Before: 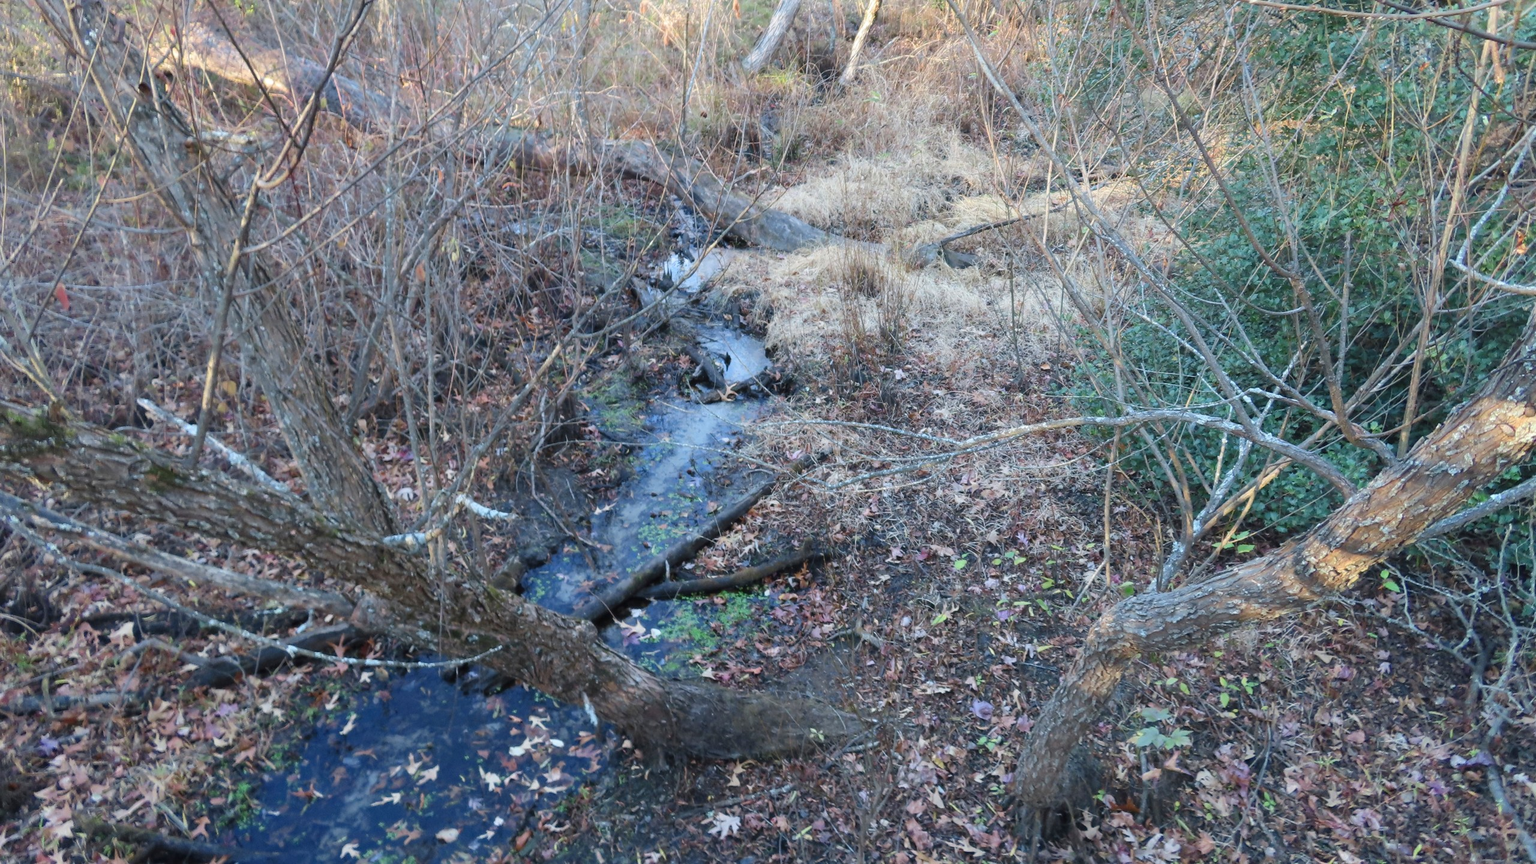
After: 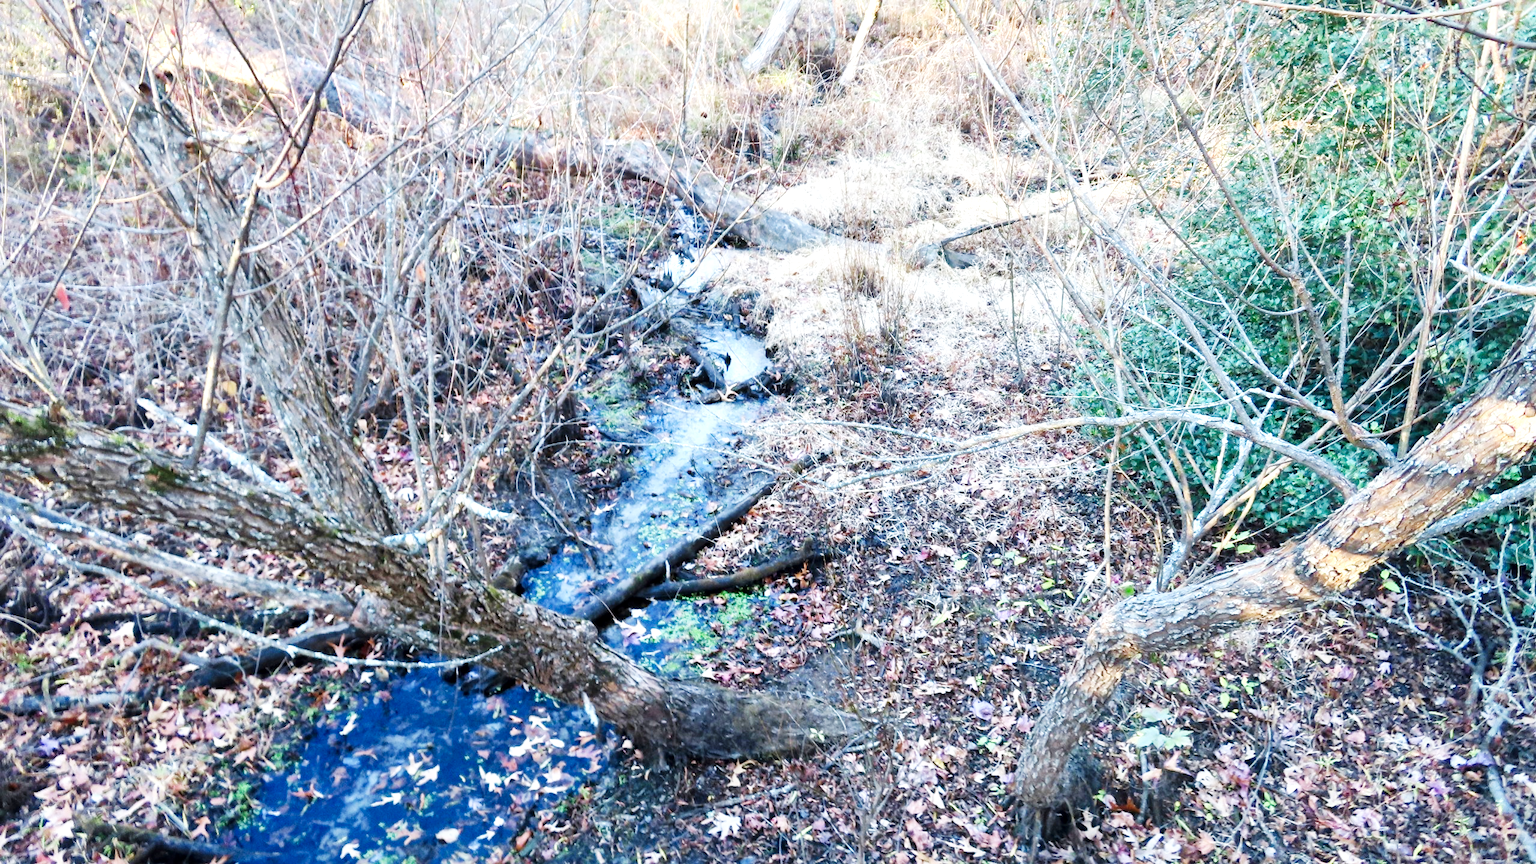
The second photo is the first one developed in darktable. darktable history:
base curve: curves: ch0 [(0, 0) (0.007, 0.004) (0.027, 0.03) (0.046, 0.07) (0.207, 0.54) (0.442, 0.872) (0.673, 0.972) (1, 1)], preserve colors none
local contrast: mode bilateral grid, contrast 20, coarseness 50, detail 140%, midtone range 0.2
